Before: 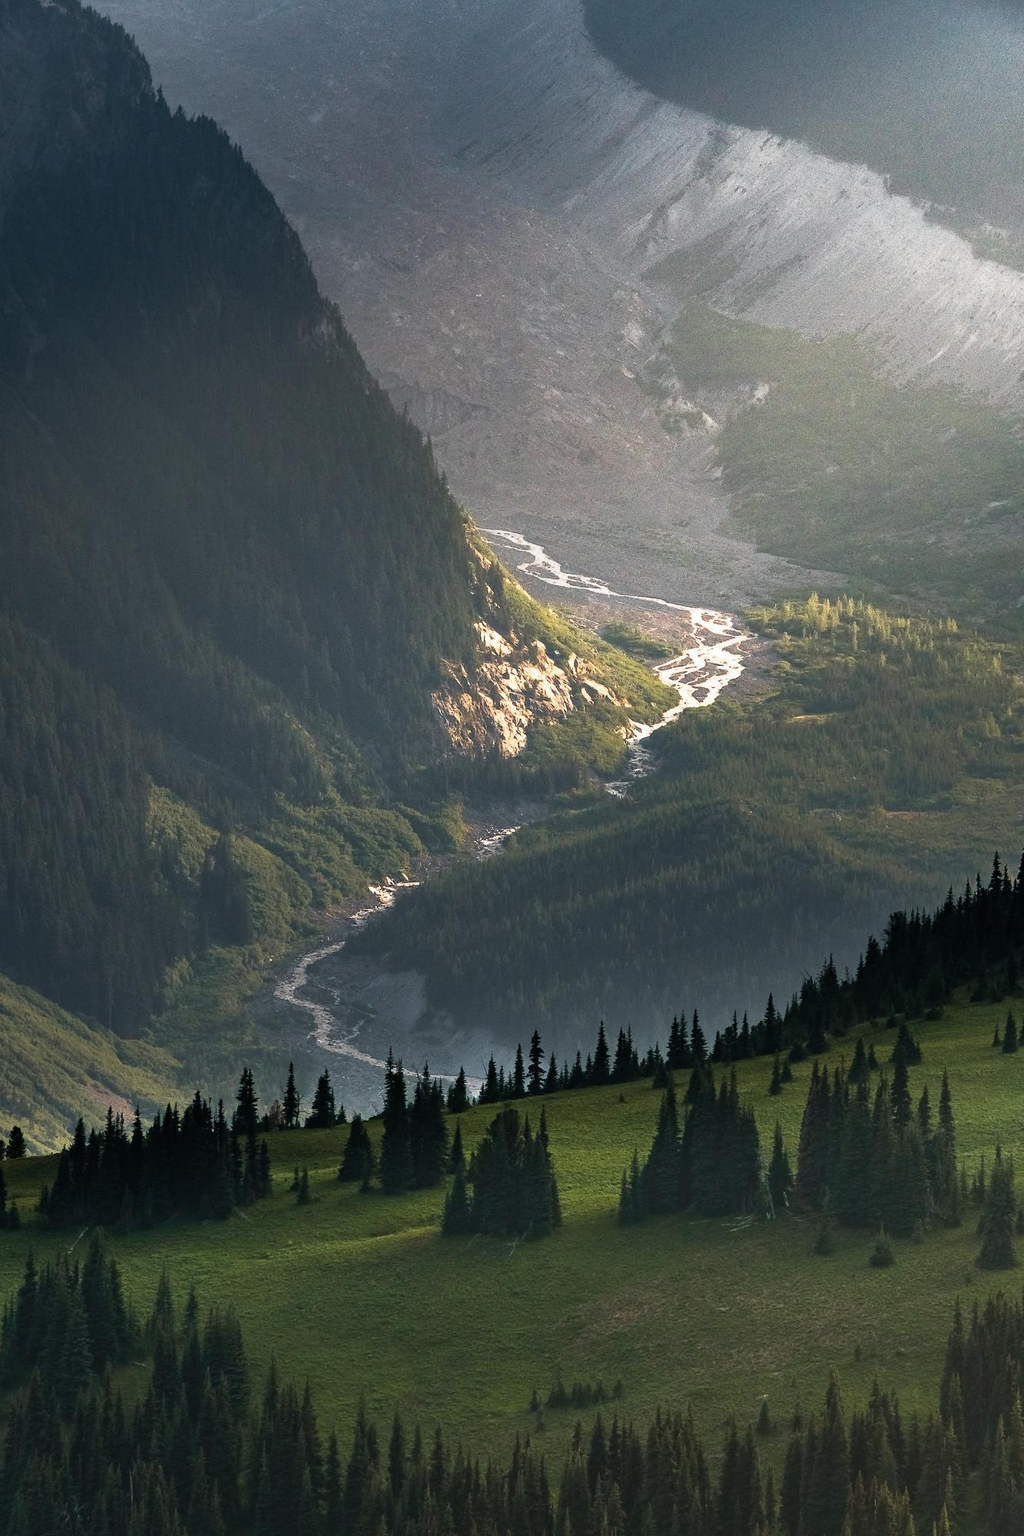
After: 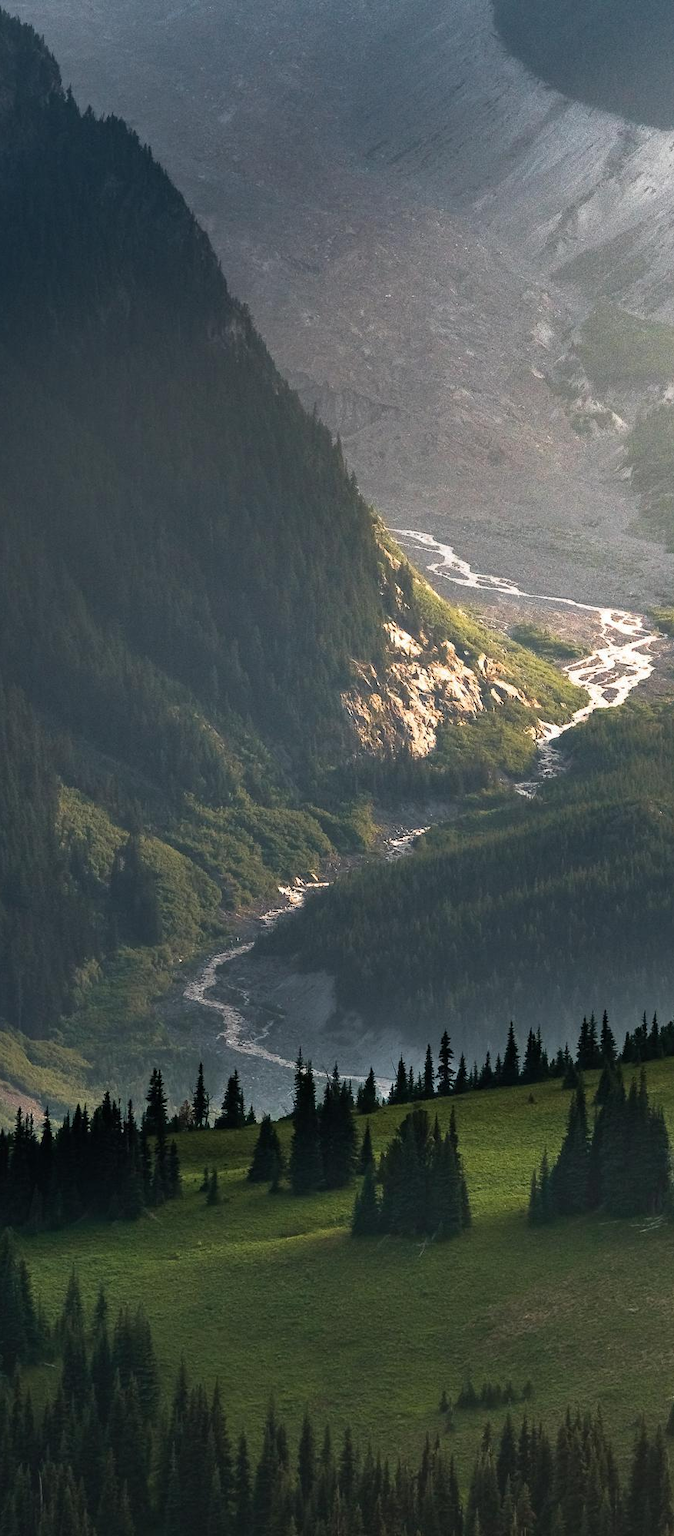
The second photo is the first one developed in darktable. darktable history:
crop and rotate: left 8.869%, right 25.217%
